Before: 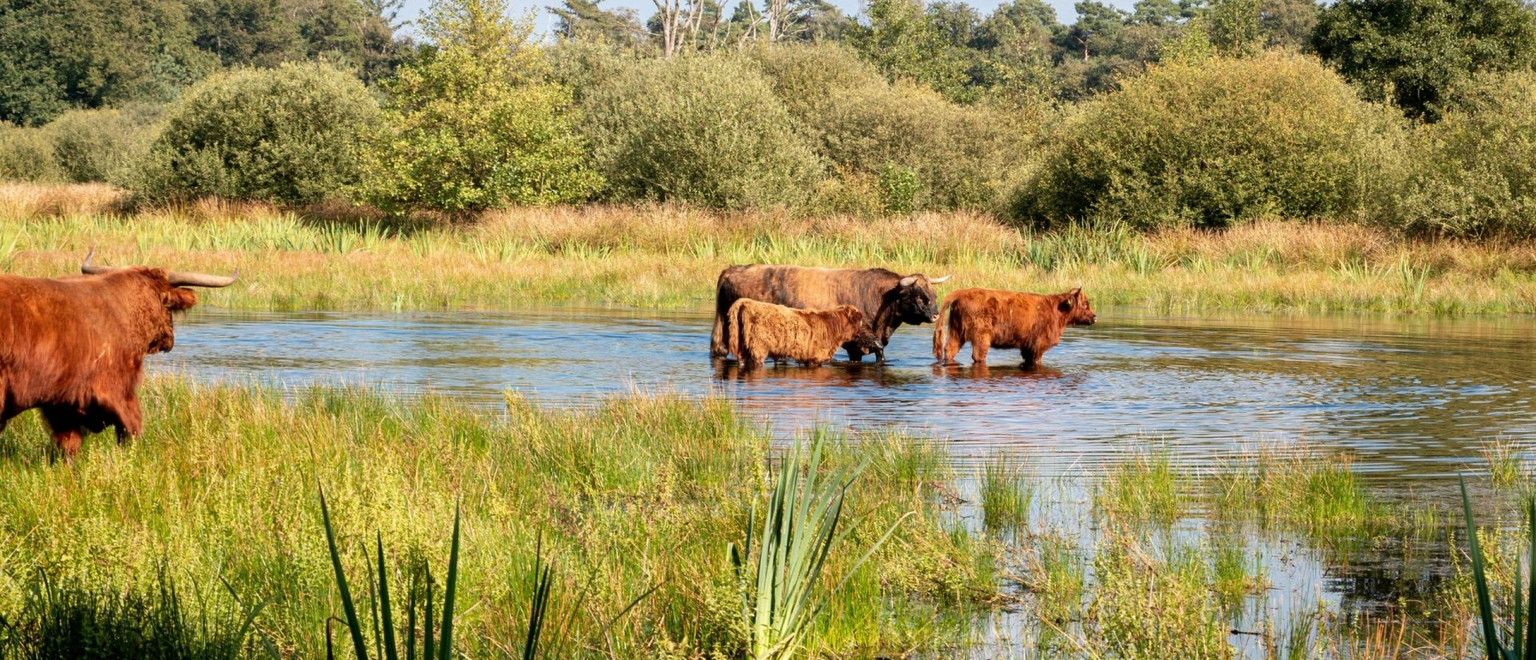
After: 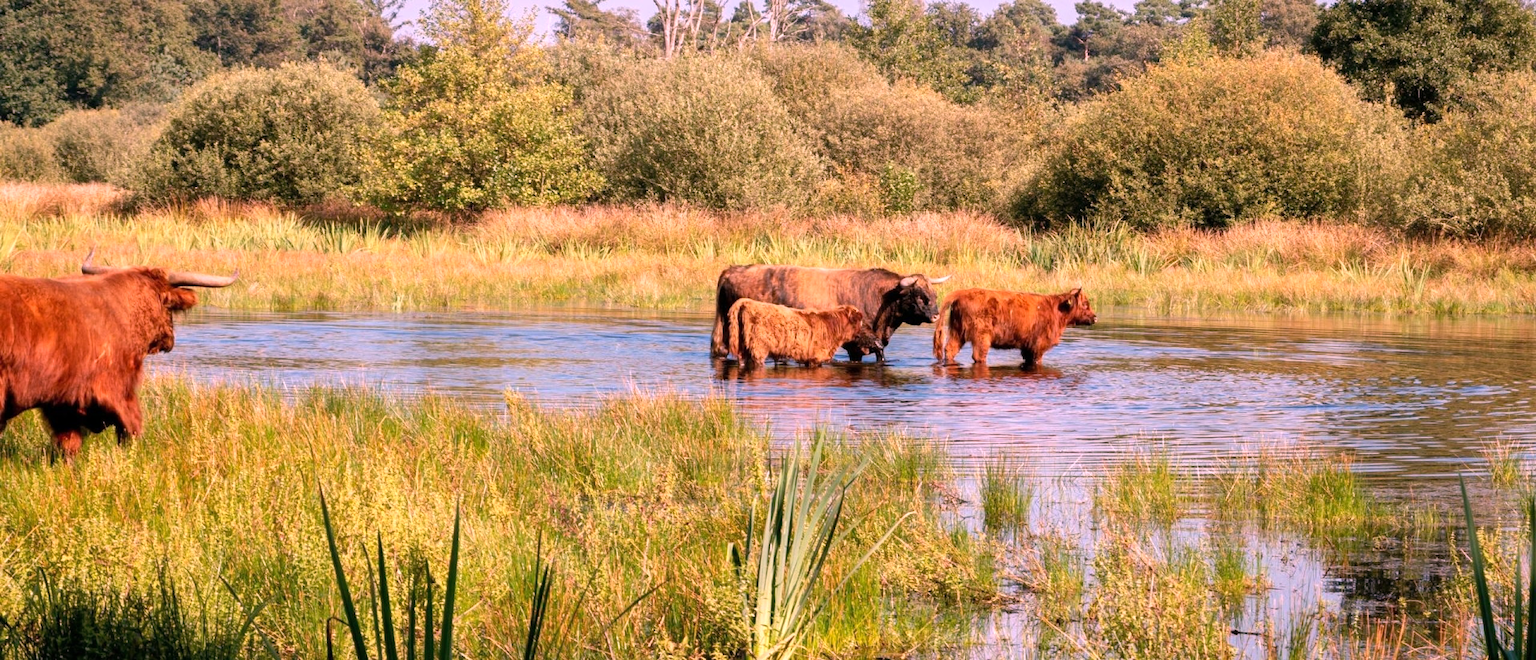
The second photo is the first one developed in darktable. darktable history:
white balance: red 1.188, blue 1.11
shadows and highlights: shadows 25, highlights -25
